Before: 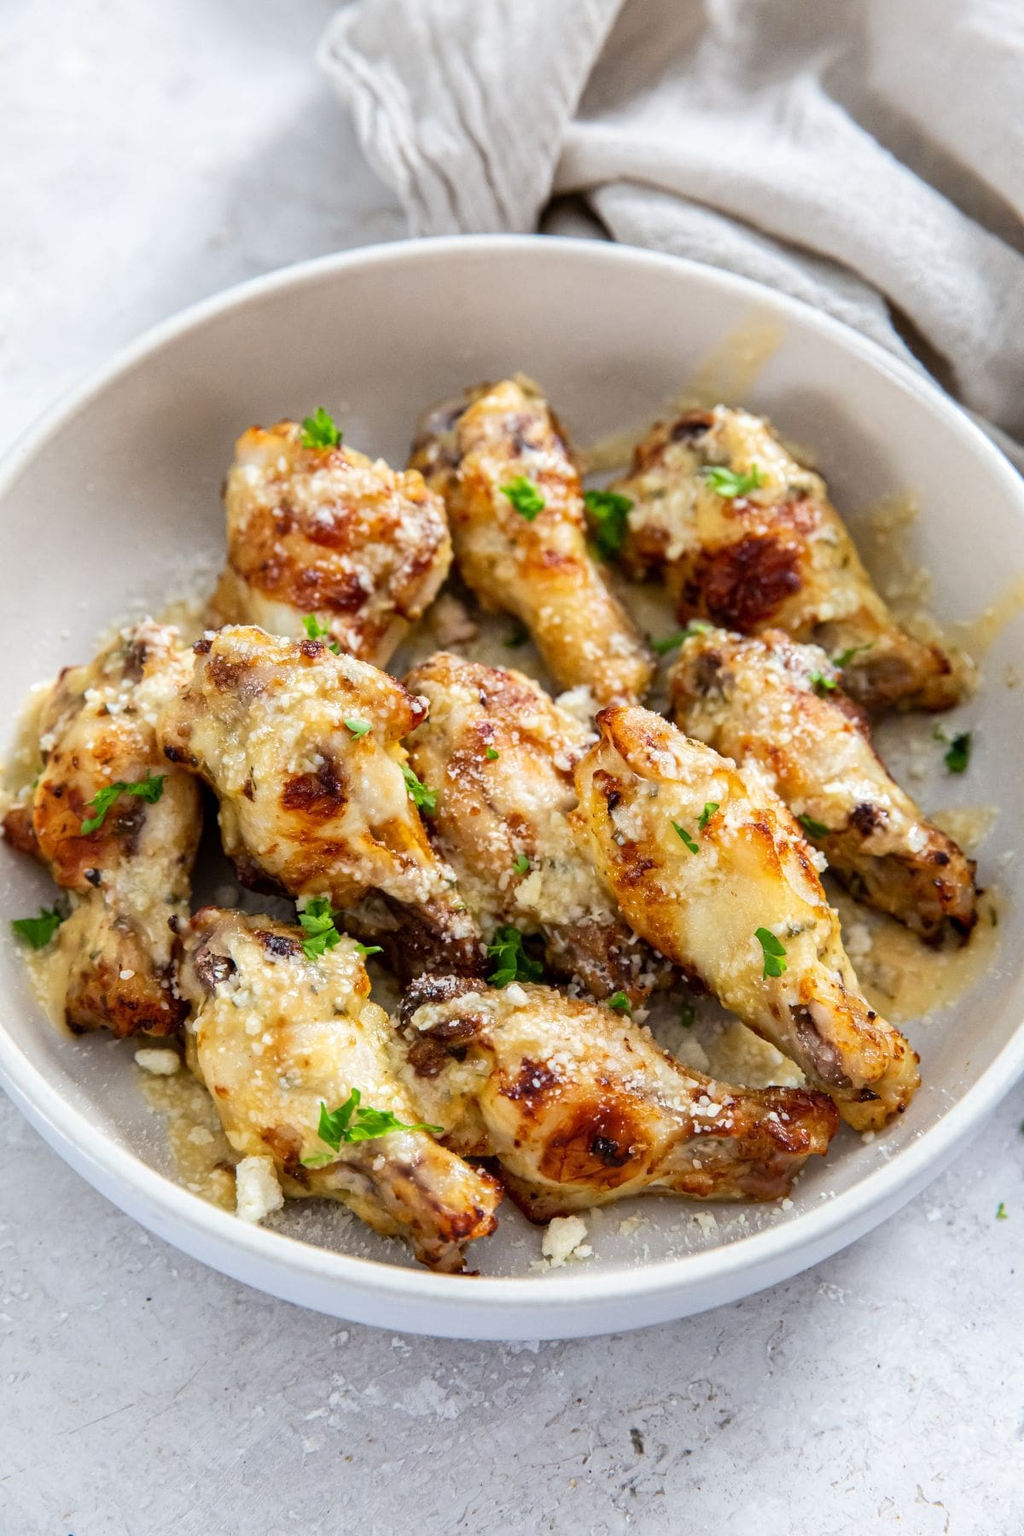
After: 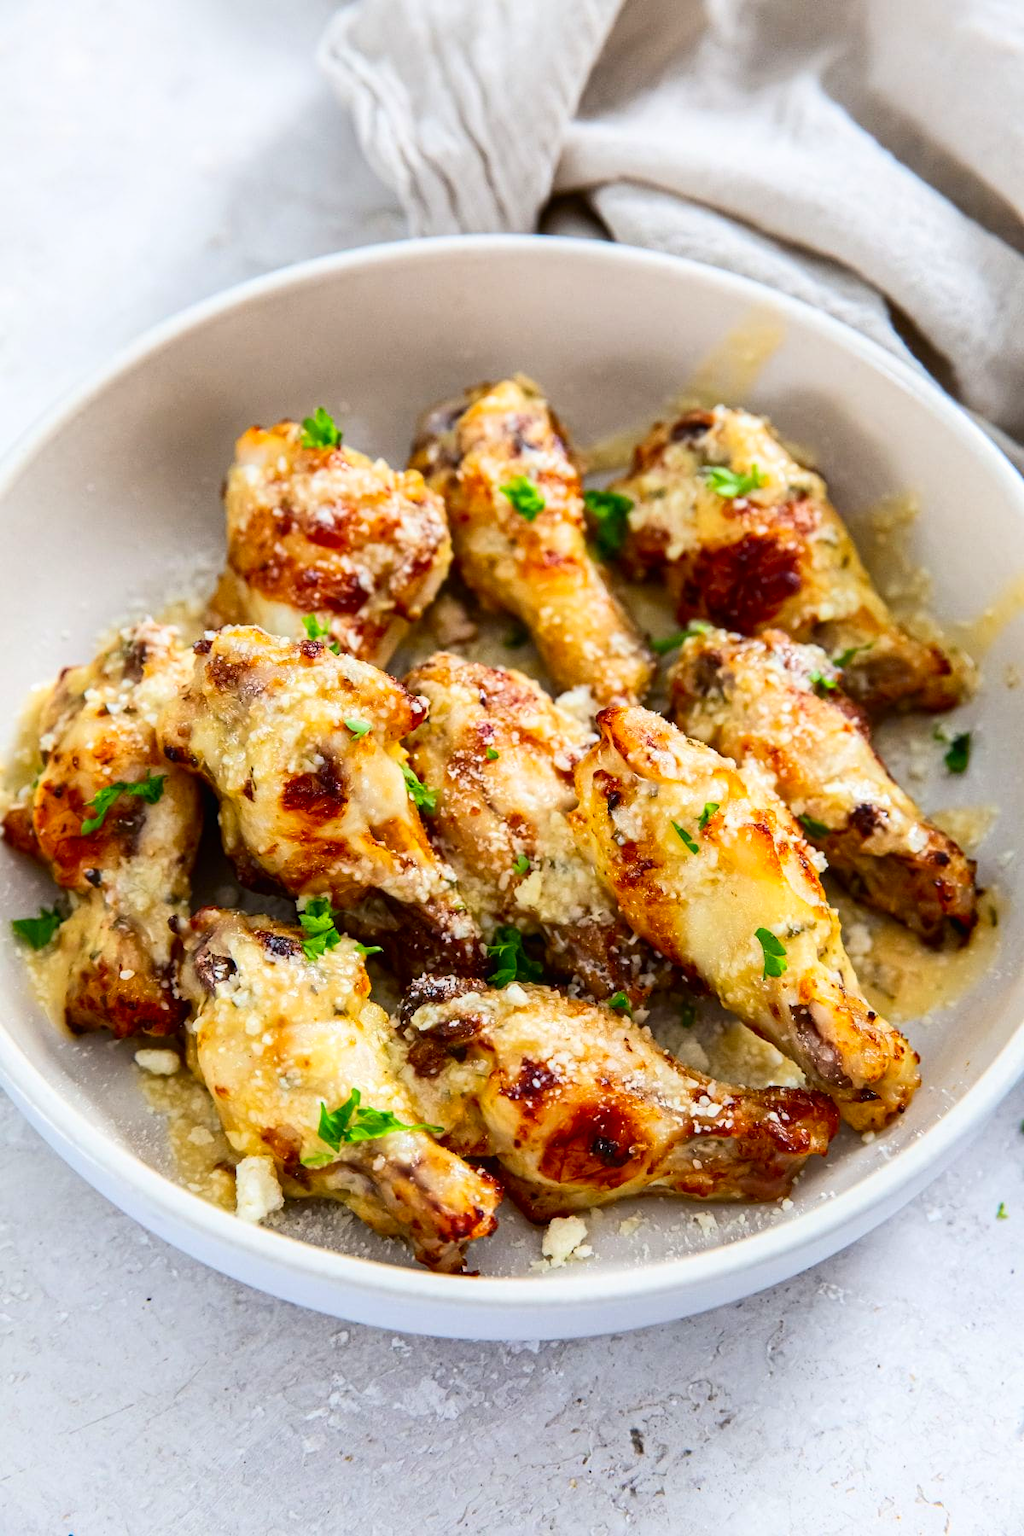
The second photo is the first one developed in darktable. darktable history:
contrast brightness saturation: contrast 0.18, saturation 0.3
contrast equalizer: y [[0.5, 0.5, 0.472, 0.5, 0.5, 0.5], [0.5 ×6], [0.5 ×6], [0 ×6], [0 ×6]]
